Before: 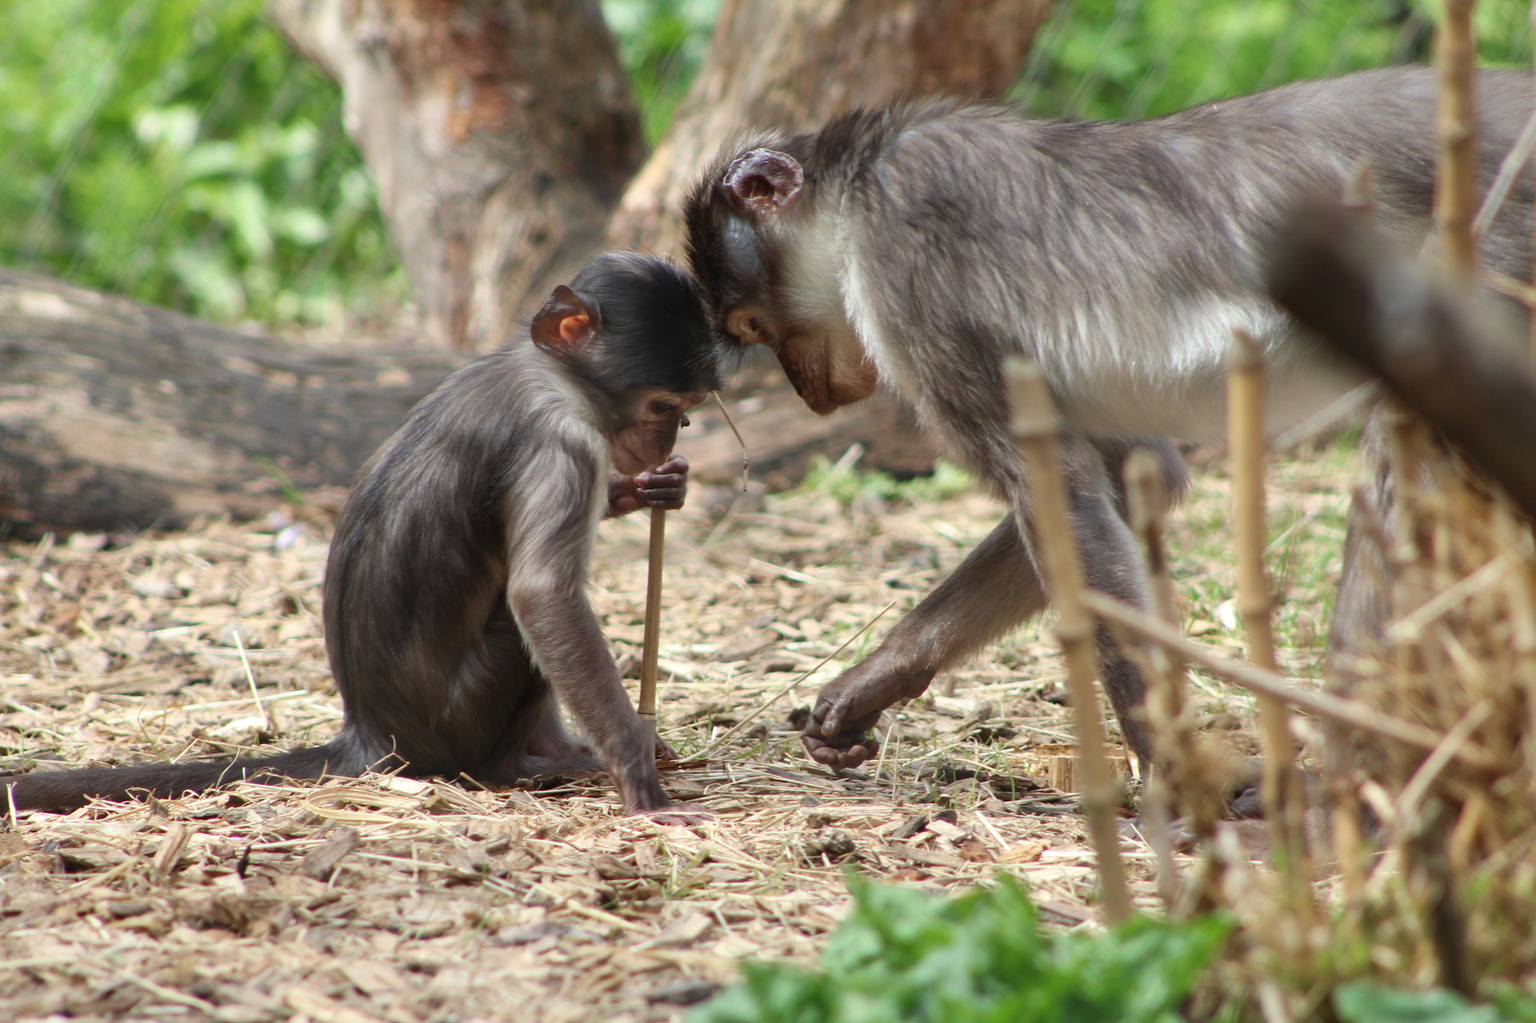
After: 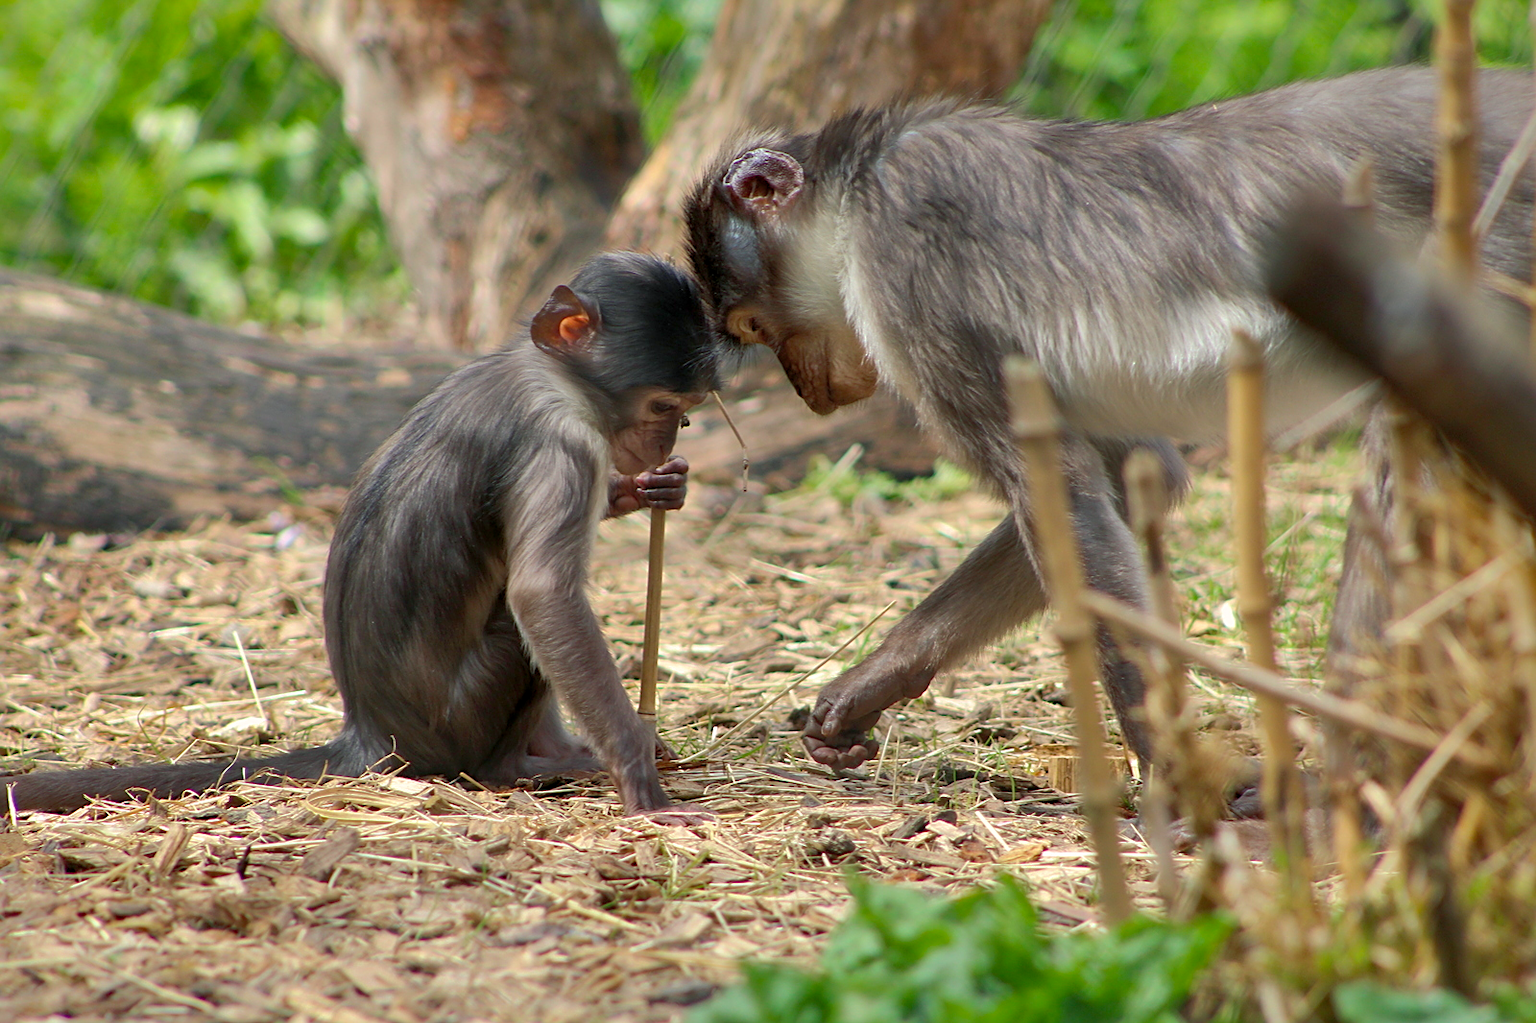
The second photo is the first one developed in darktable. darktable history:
color balance rgb: shadows lift › chroma 2%, shadows lift › hue 217.2°, power › hue 60°, highlights gain › chroma 1%, highlights gain › hue 69.6°, global offset › luminance -0.5%, perceptual saturation grading › global saturation 15%, global vibrance 15%
sharpen: on, module defaults
shadows and highlights: highlights -60
